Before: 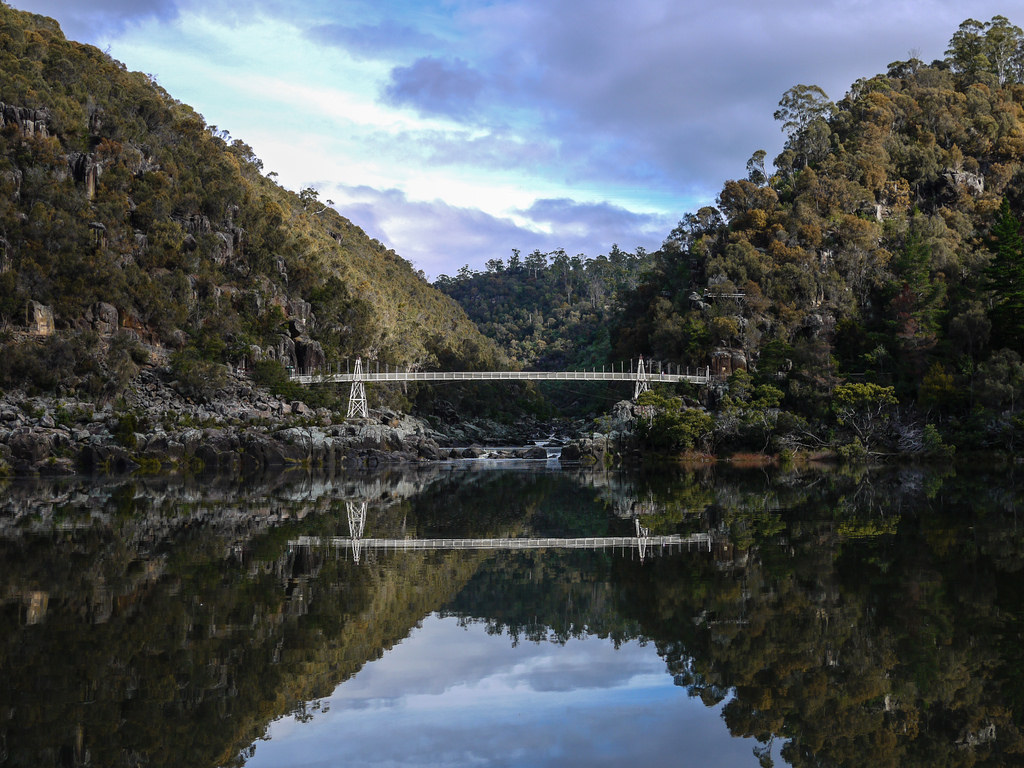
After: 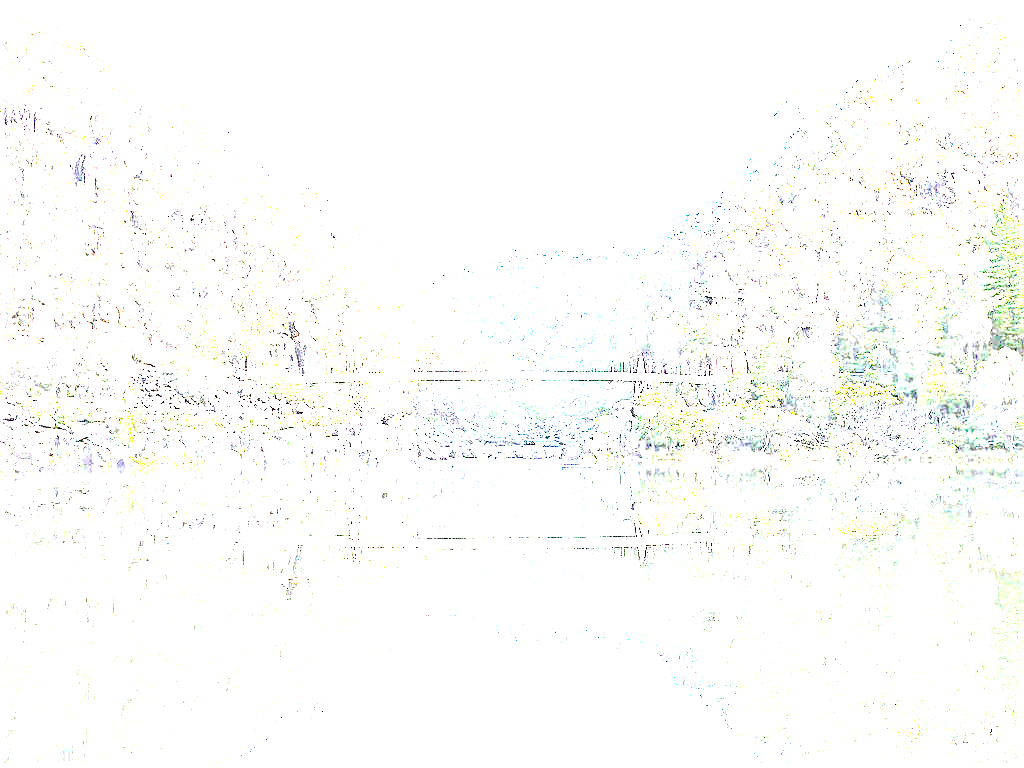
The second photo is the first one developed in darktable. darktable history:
exposure: exposure 8 EV, compensate highlight preservation false
sharpen: on, module defaults
